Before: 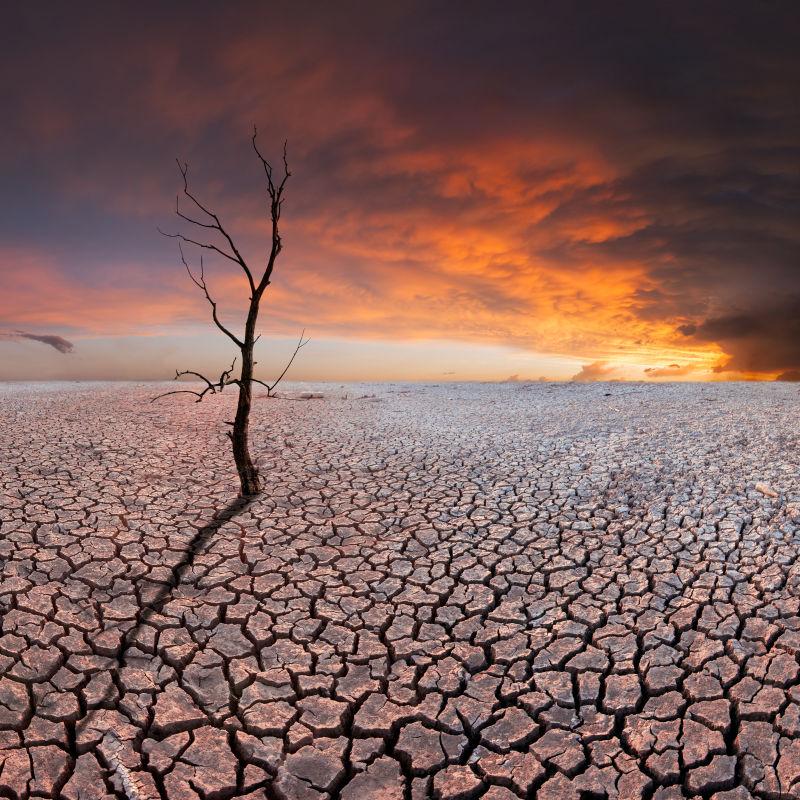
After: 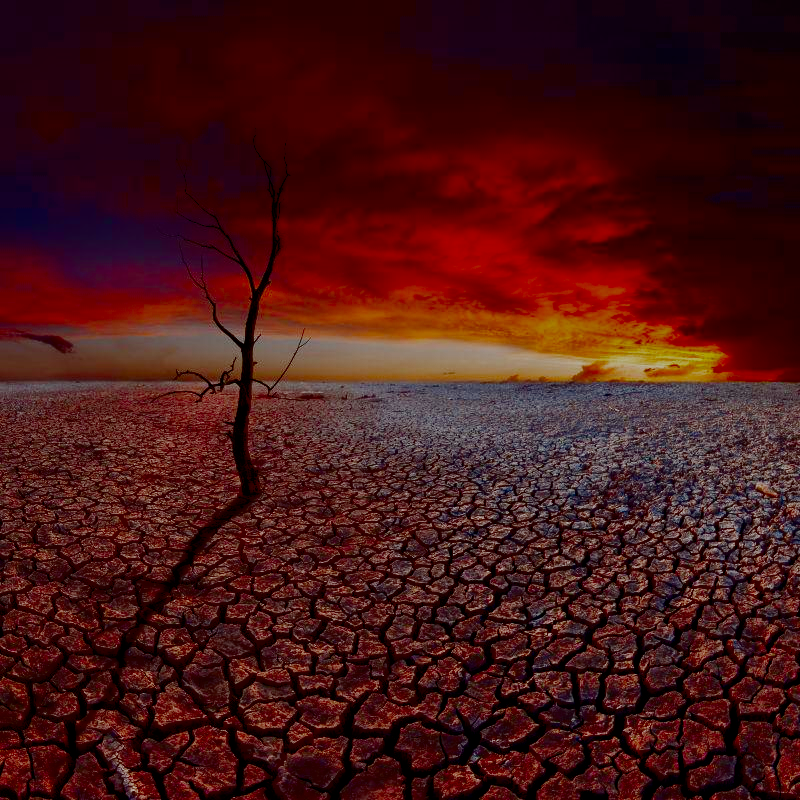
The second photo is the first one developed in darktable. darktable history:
filmic rgb: black relative exposure -16 EV, white relative exposure 5.33 EV, threshold 3.01 EV, structure ↔ texture 99.67%, hardness 5.91, contrast 1.248, preserve chrominance no, color science v5 (2021), enable highlight reconstruction true
tone equalizer: on, module defaults
contrast brightness saturation: brightness -0.984, saturation 0.992
